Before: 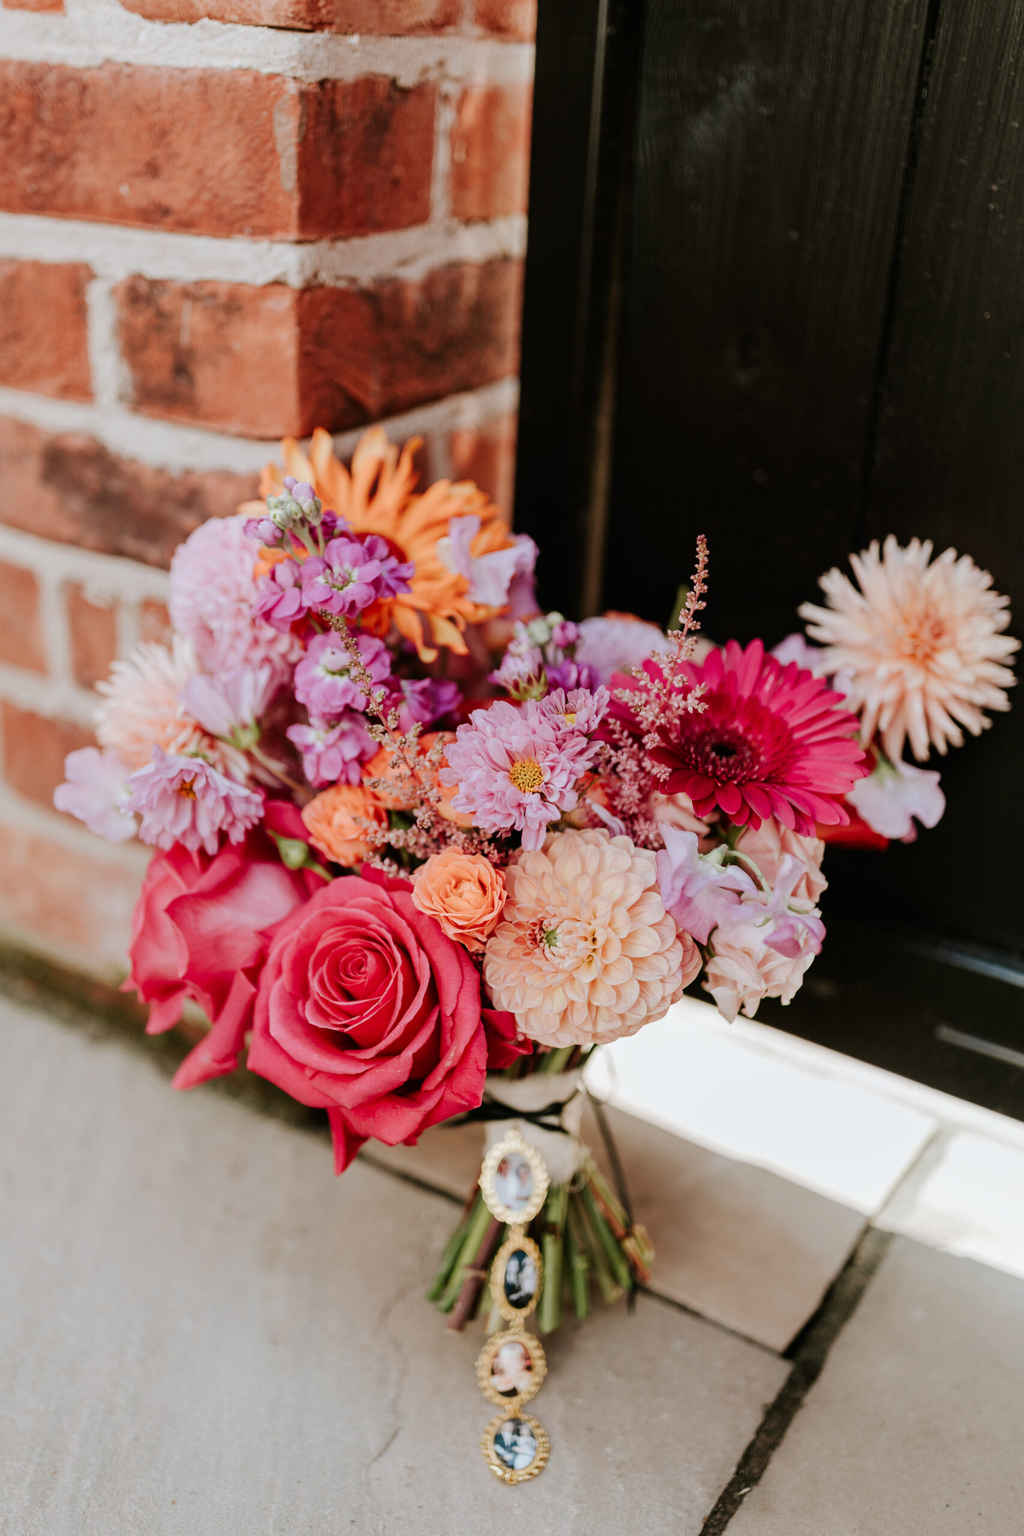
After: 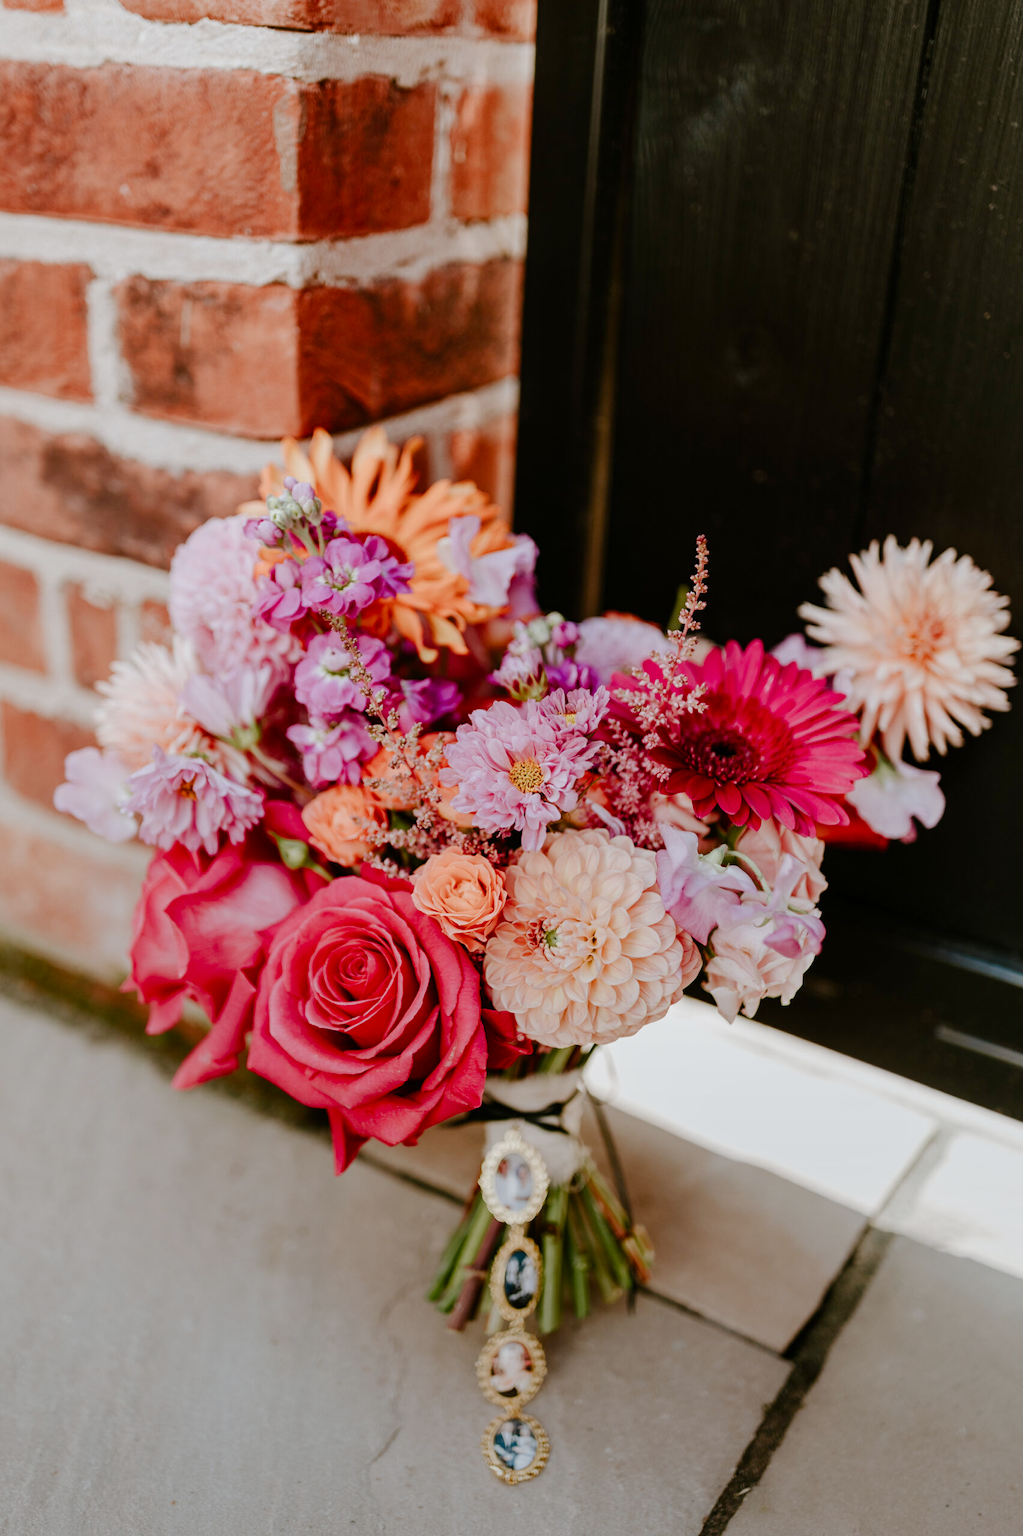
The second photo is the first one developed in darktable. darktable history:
rotate and perspective: crop left 0, crop top 0
graduated density: rotation -180°, offset 24.95
color balance rgb: perceptual saturation grading › global saturation 20%, perceptual saturation grading › highlights -50%, perceptual saturation grading › shadows 30%
